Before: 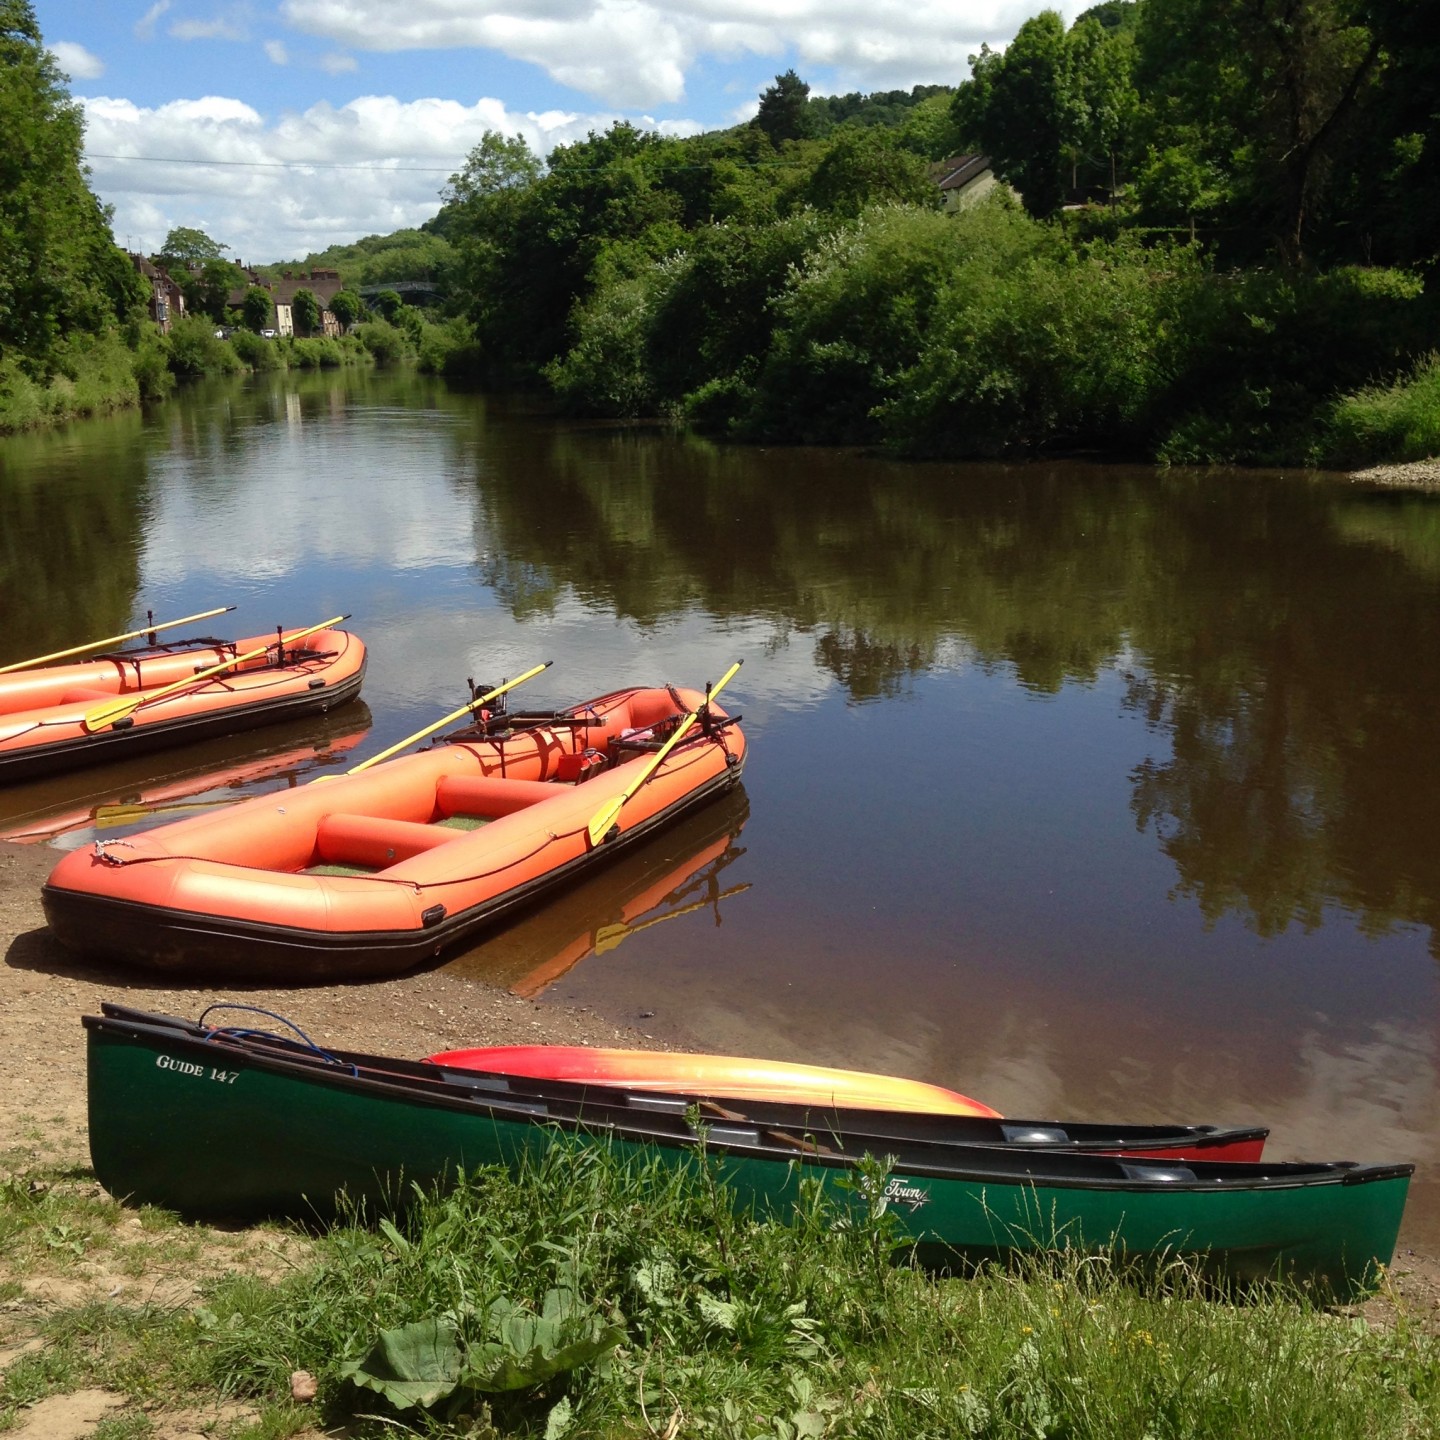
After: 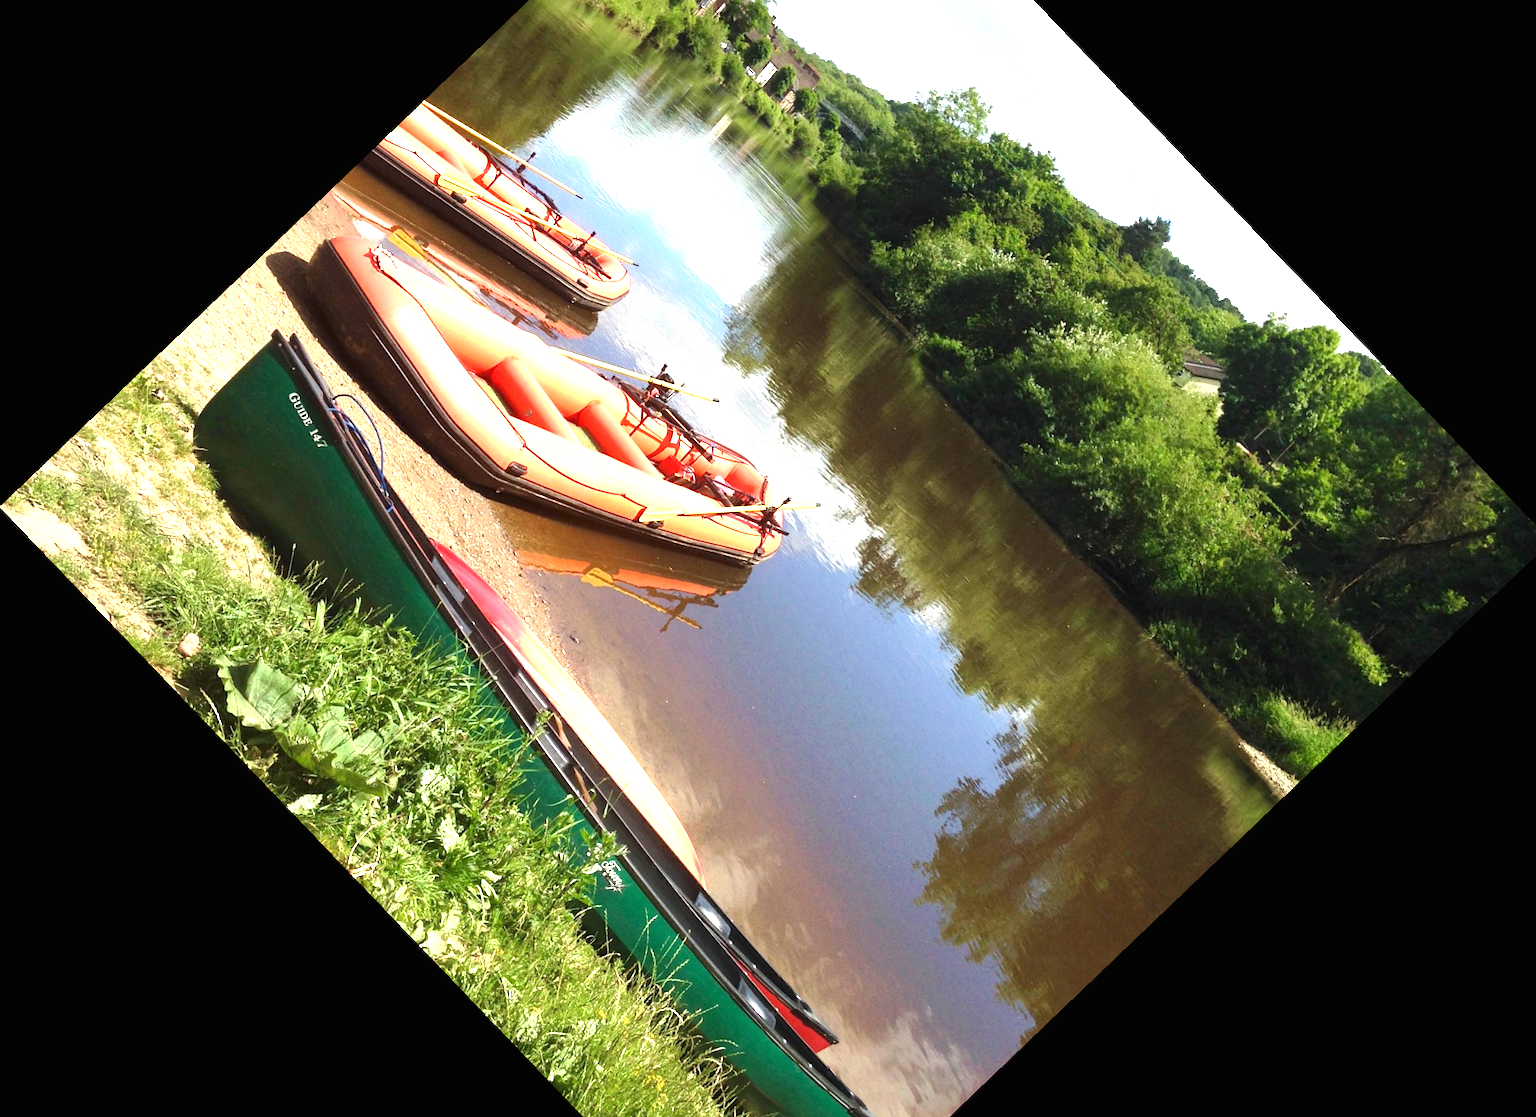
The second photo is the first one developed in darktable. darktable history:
exposure: black level correction 0, exposure 1.741 EV, compensate exposure bias true, compensate highlight preservation false
crop and rotate: angle -46.26°, top 16.234%, right 0.912%, bottom 11.704%
